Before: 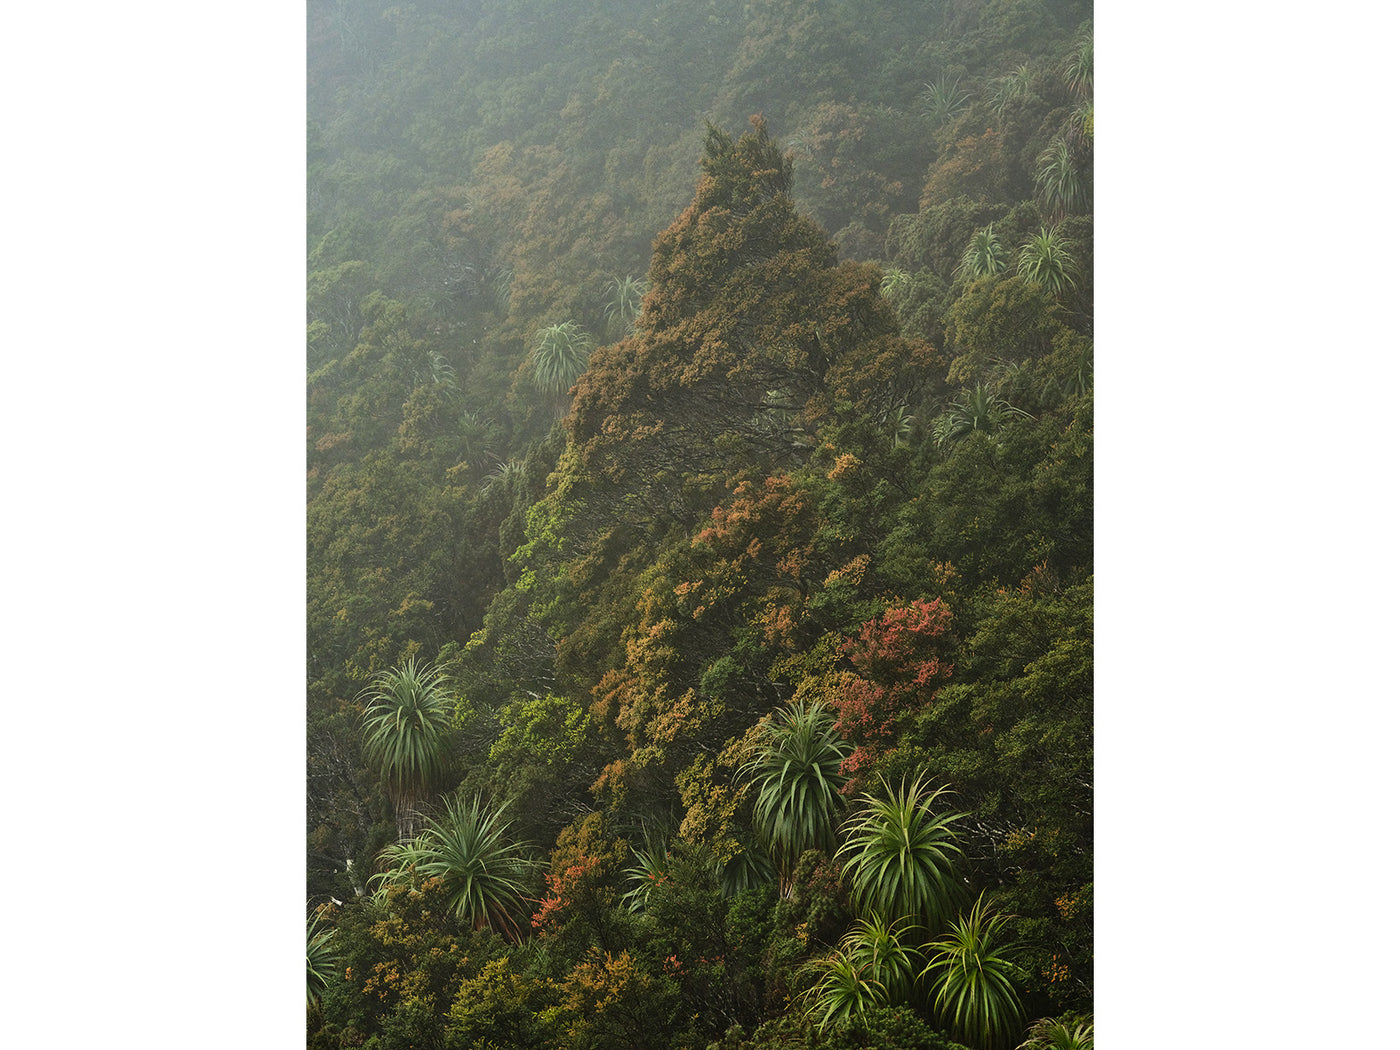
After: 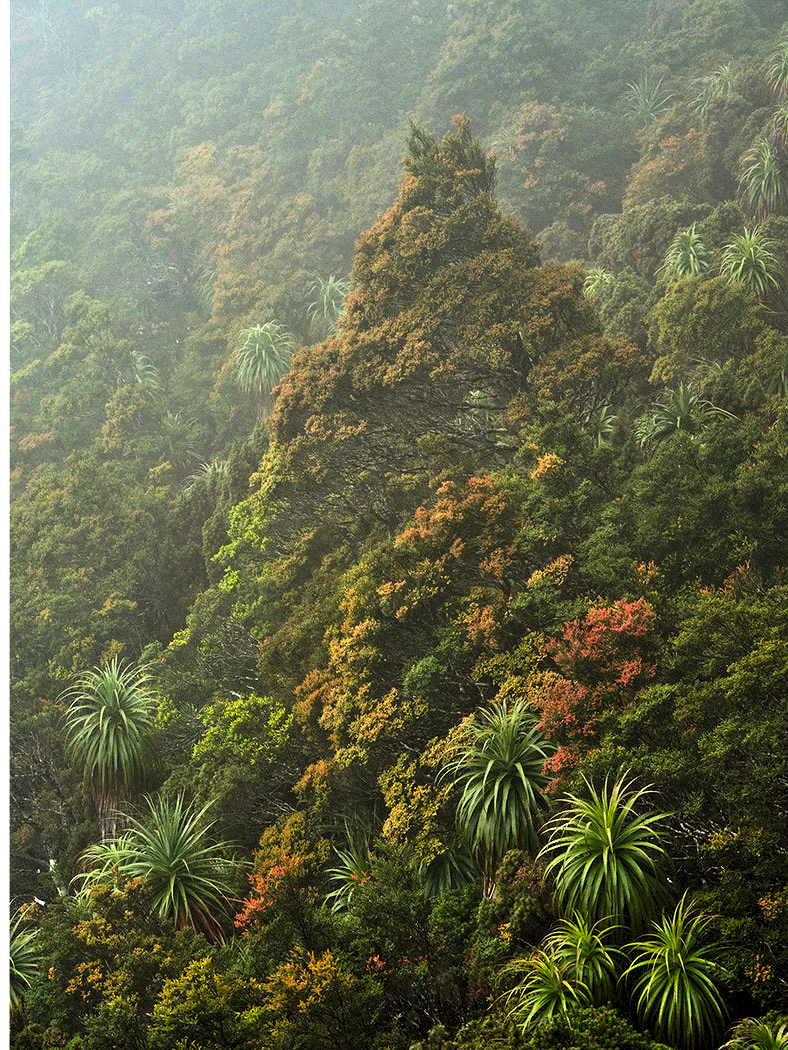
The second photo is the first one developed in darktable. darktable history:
levels: white 99.93%, levels [0.055, 0.477, 0.9]
crop: left 21.261%, right 22.385%
exposure: black level correction 0.001, exposure 0.499 EV, compensate exposure bias true, compensate highlight preservation false
contrast brightness saturation: contrast 0.079, saturation 0.197
